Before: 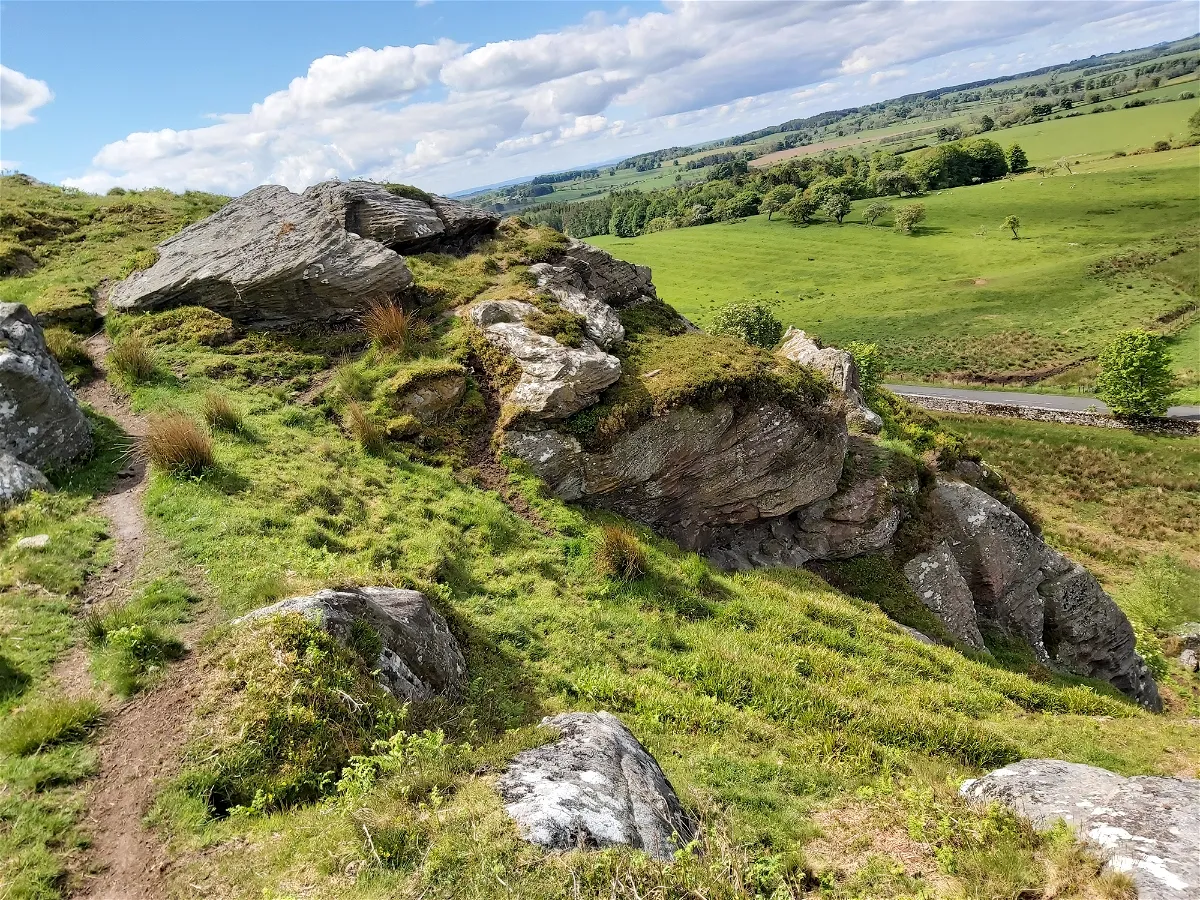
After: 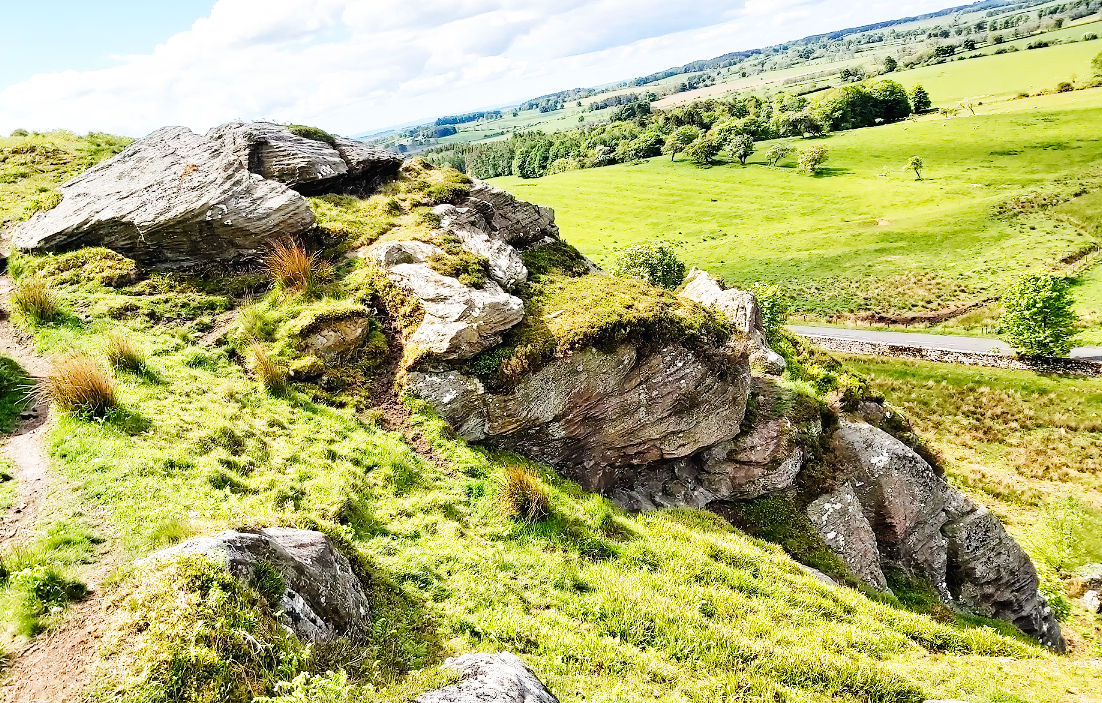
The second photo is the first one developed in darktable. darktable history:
base curve: curves: ch0 [(0, 0.003) (0.001, 0.002) (0.006, 0.004) (0.02, 0.022) (0.048, 0.086) (0.094, 0.234) (0.162, 0.431) (0.258, 0.629) (0.385, 0.8) (0.548, 0.918) (0.751, 0.988) (1, 1)], preserve colors none
haze removal: compatibility mode true, adaptive false
crop: left 8.166%, top 6.606%, bottom 15.262%
